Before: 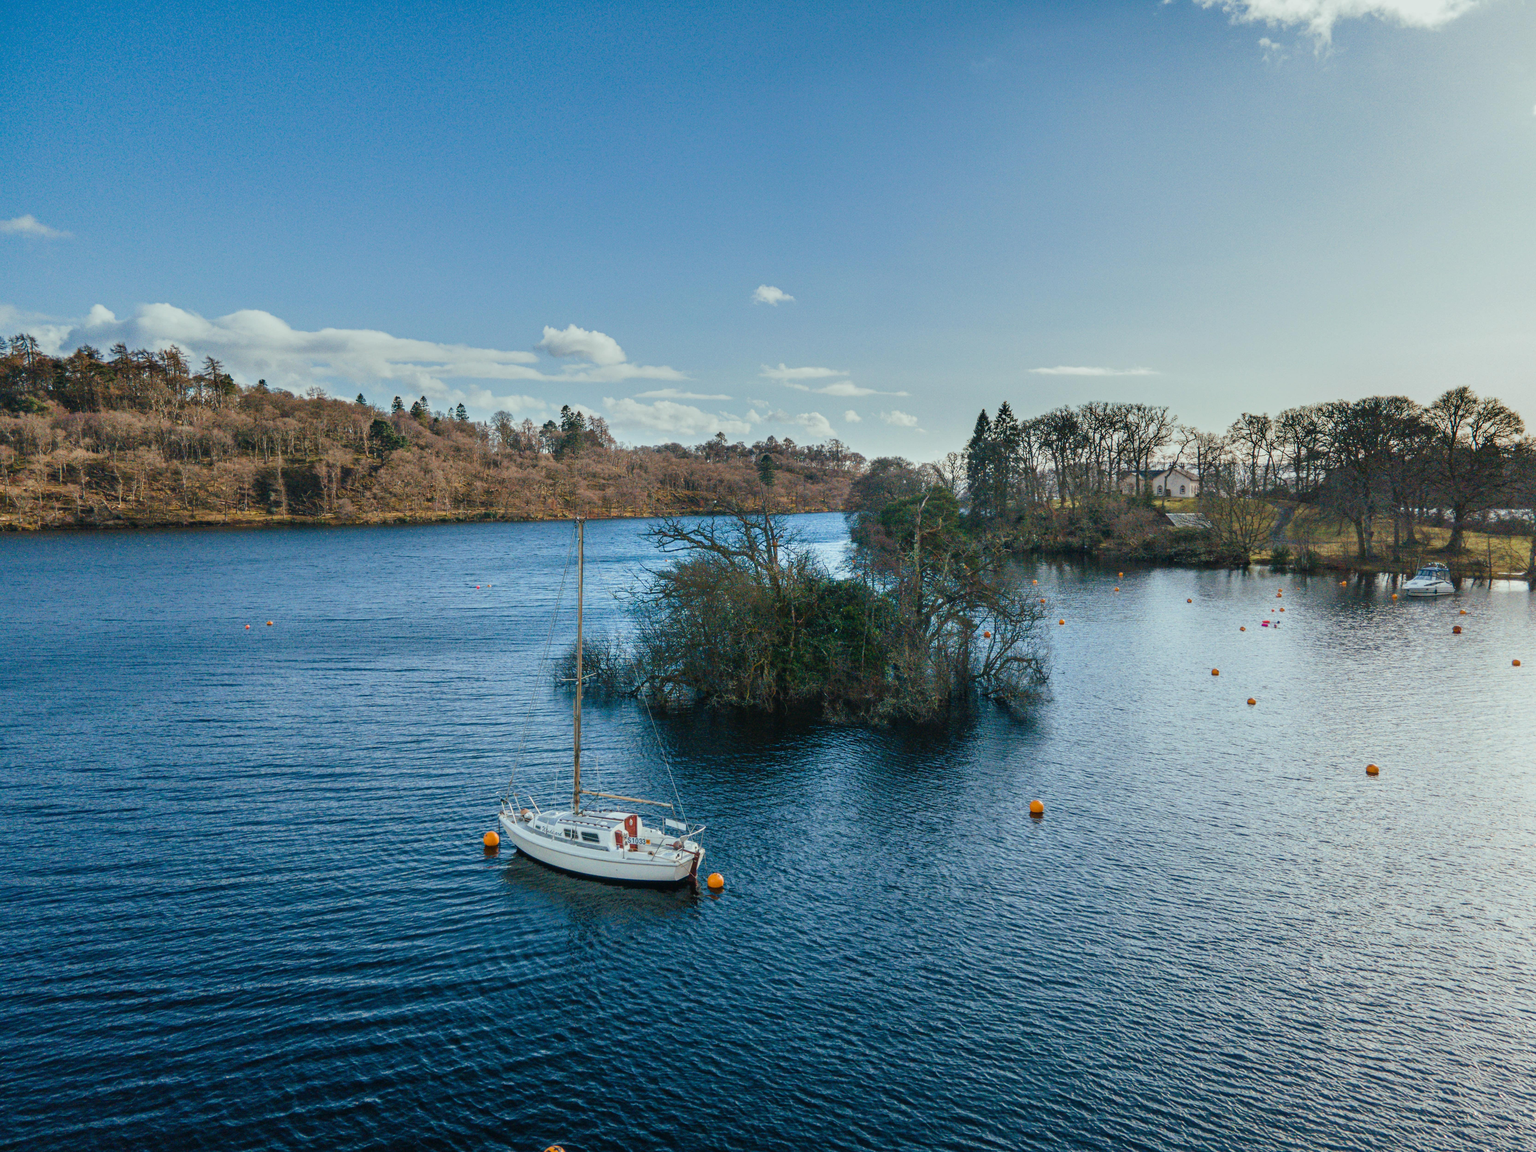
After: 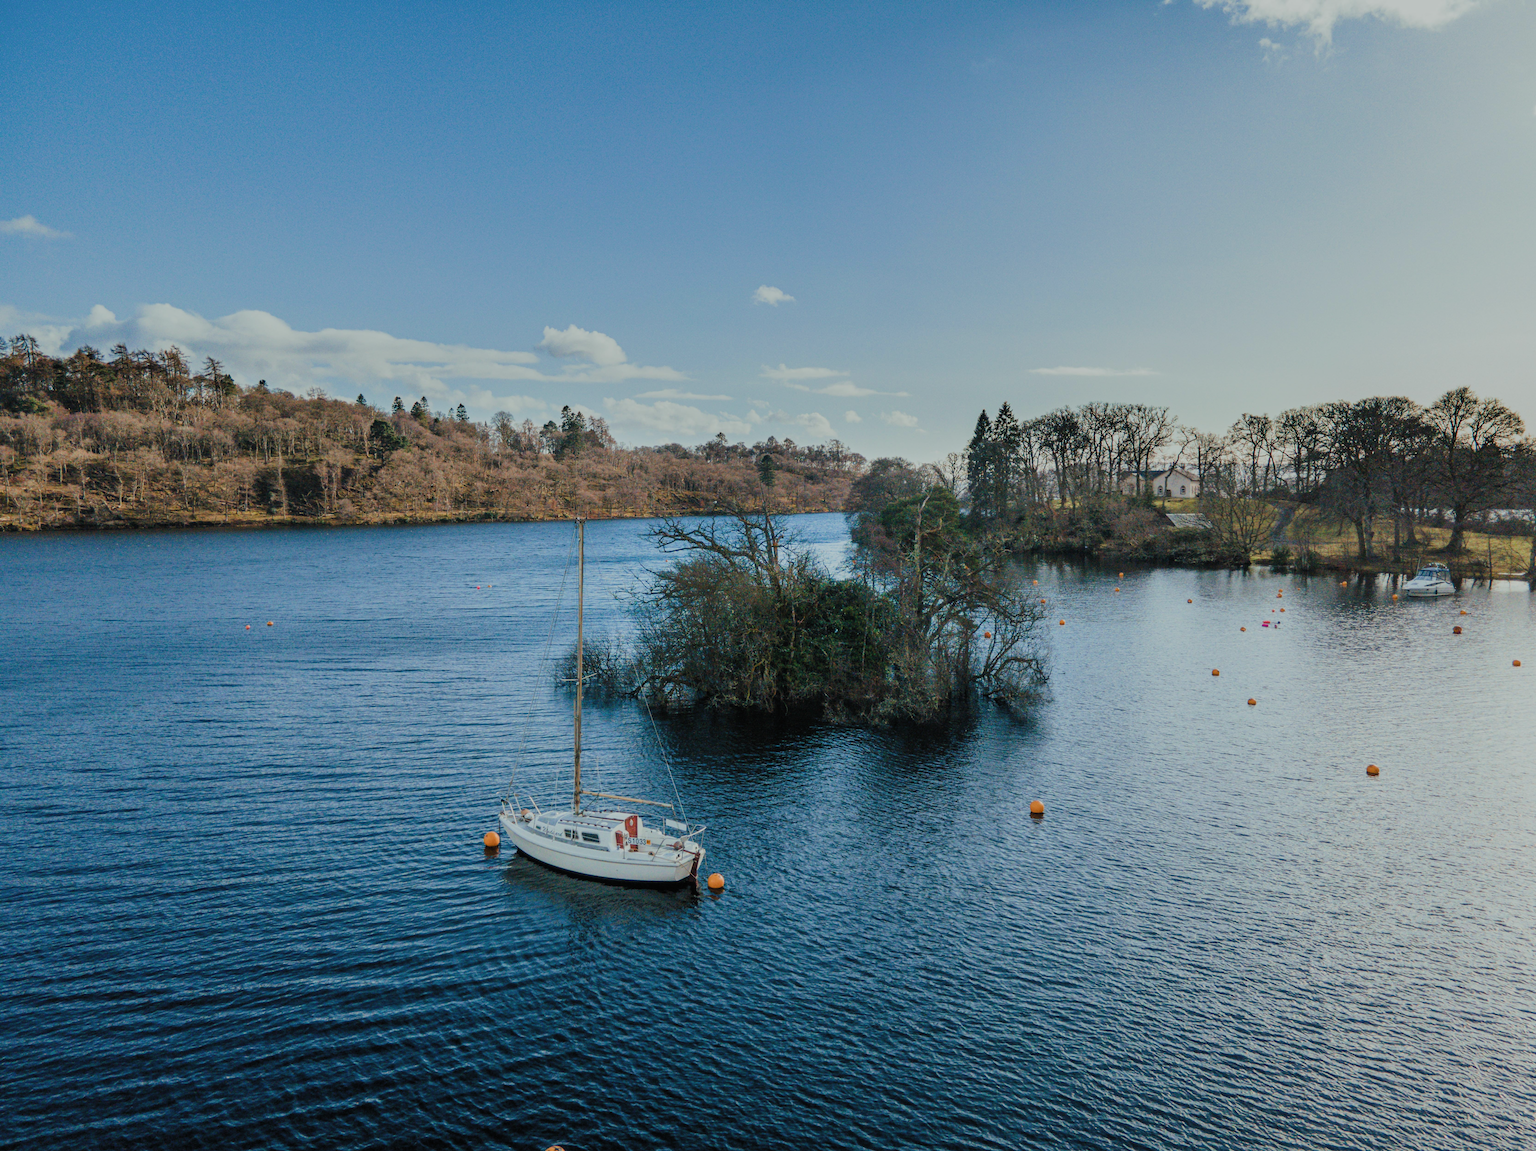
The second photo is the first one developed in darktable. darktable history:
filmic rgb: black relative exposure -7.65 EV, white relative exposure 4.56 EV, threshold 5.95 EV, hardness 3.61, color science v5 (2021), iterations of high-quality reconstruction 0, contrast in shadows safe, contrast in highlights safe, enable highlight reconstruction true
